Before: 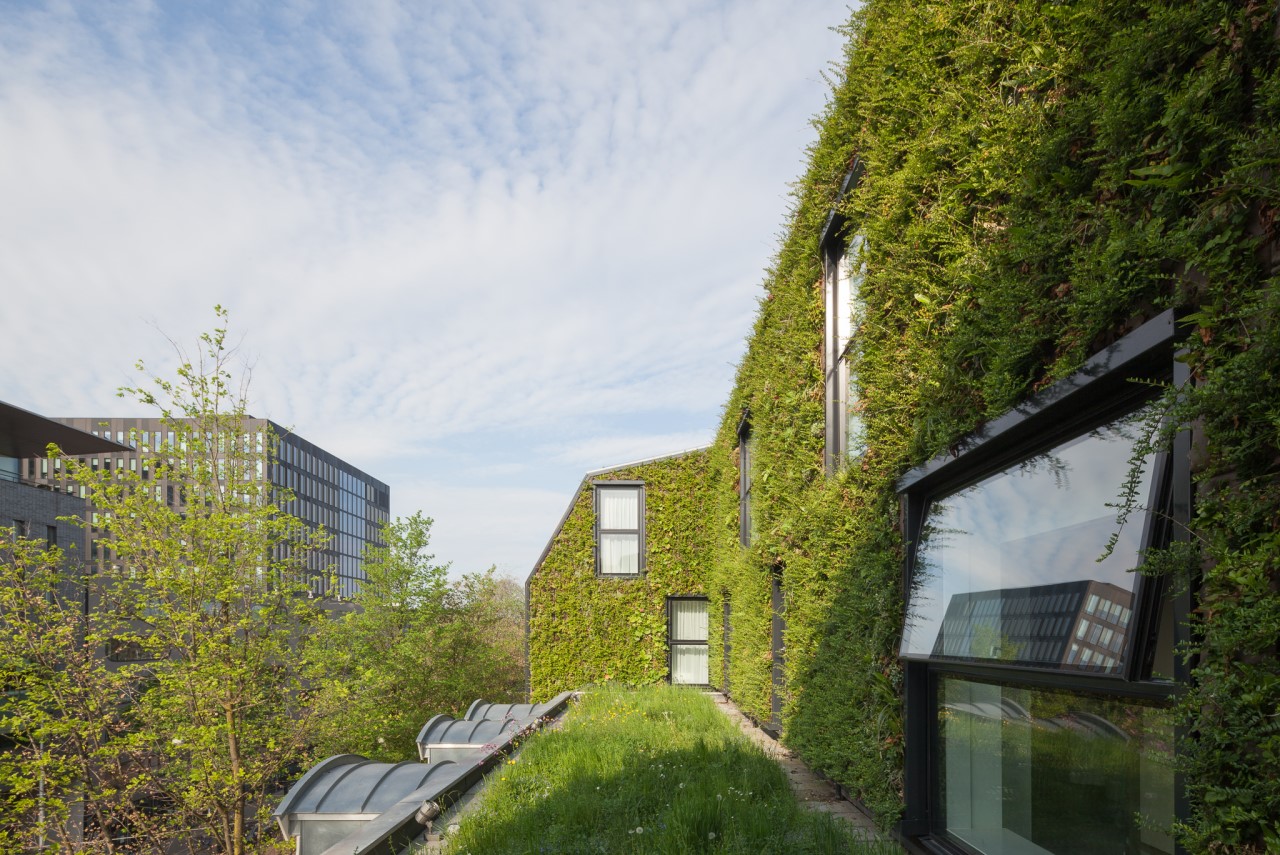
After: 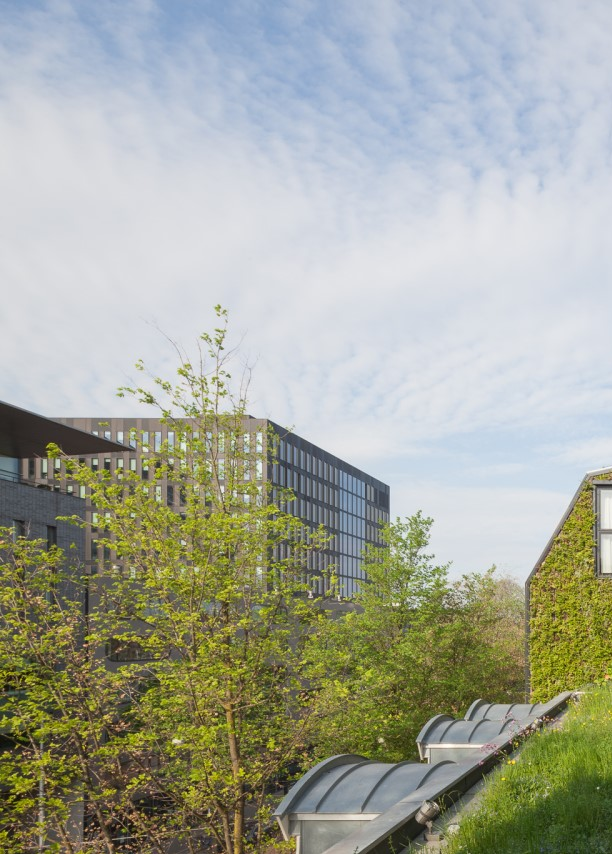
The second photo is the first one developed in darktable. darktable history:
crop and rotate: left 0.001%, top 0%, right 52.125%
